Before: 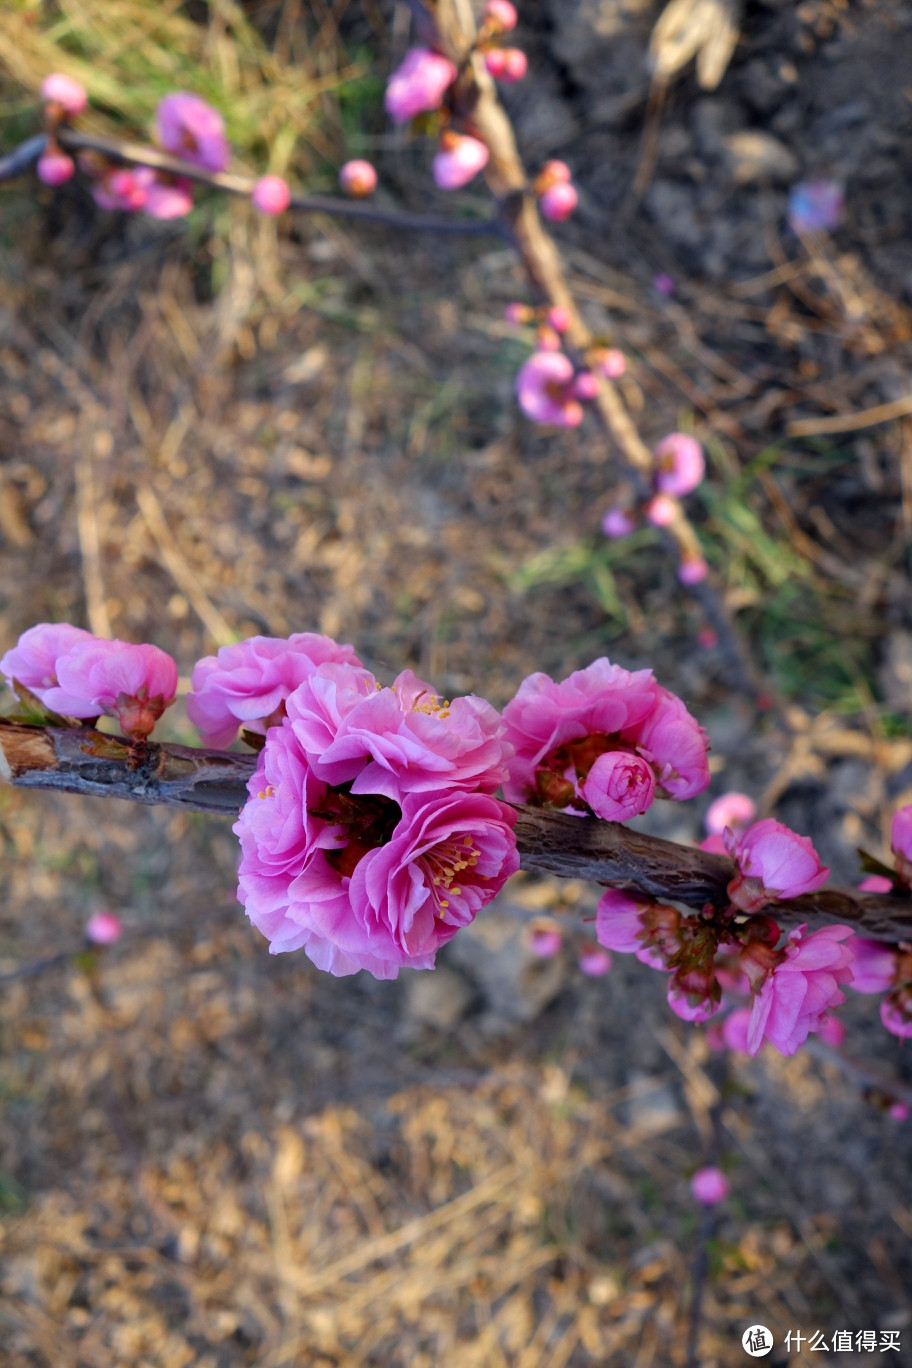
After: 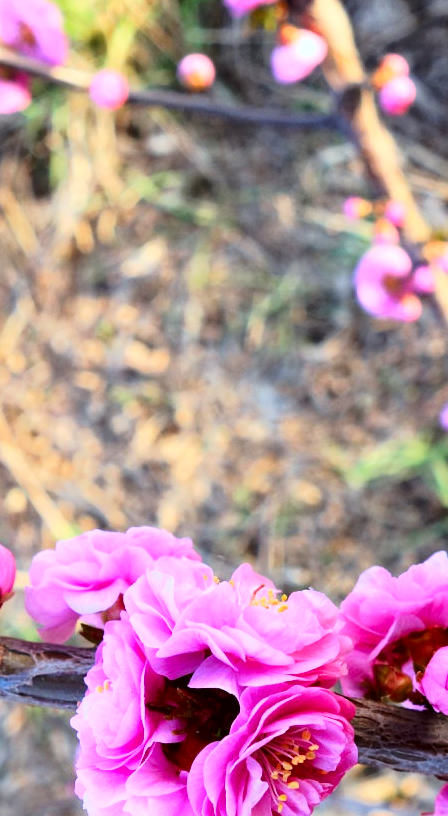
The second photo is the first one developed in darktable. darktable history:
color correction: highlights a* -5.07, highlights b* -4.06, shadows a* 3.9, shadows b* 4.42
crop: left 17.817%, top 7.753%, right 33.004%, bottom 32.548%
tone curve: curves: ch0 [(0, 0) (0.003, 0.003) (0.011, 0.013) (0.025, 0.029) (0.044, 0.052) (0.069, 0.081) (0.1, 0.116) (0.136, 0.158) (0.177, 0.207) (0.224, 0.268) (0.277, 0.373) (0.335, 0.465) (0.399, 0.565) (0.468, 0.674) (0.543, 0.79) (0.623, 0.853) (0.709, 0.918) (0.801, 0.956) (0.898, 0.977) (1, 1)], color space Lab, linked channels, preserve colors none
